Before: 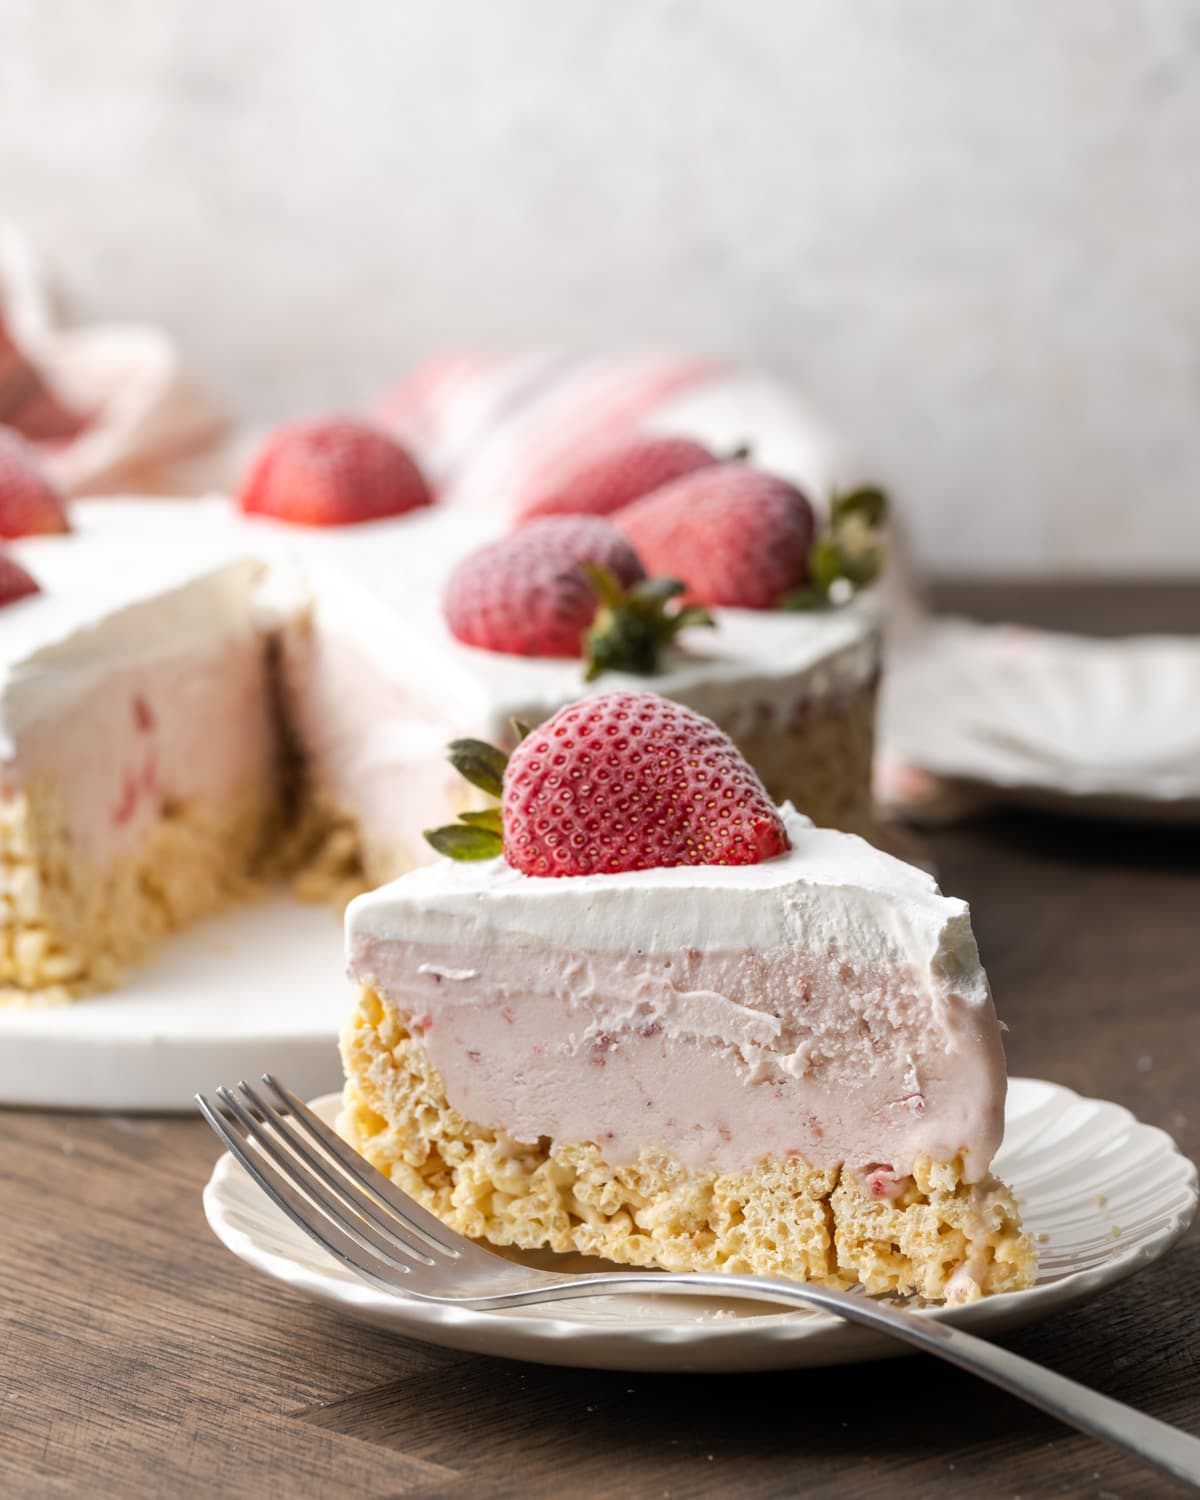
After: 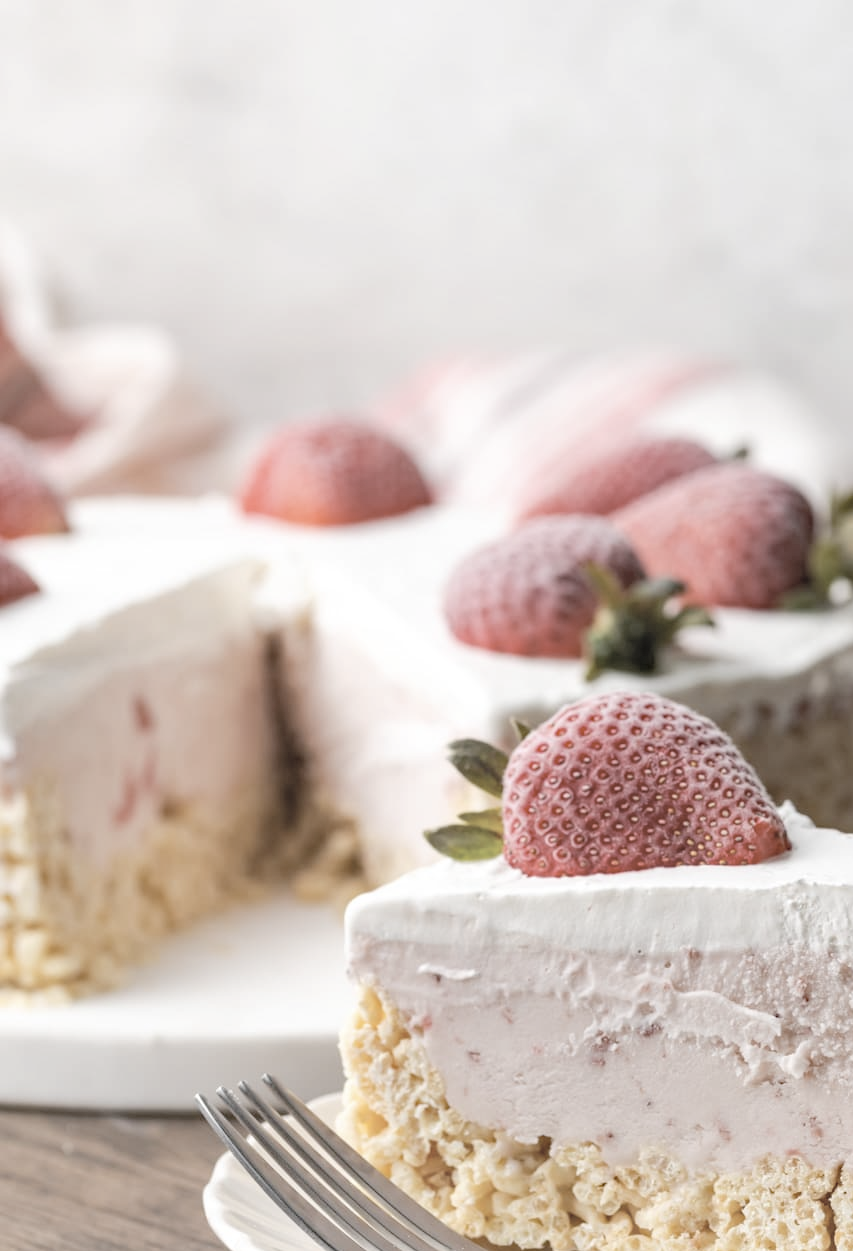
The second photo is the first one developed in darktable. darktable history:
crop: right 28.883%, bottom 16.575%
contrast brightness saturation: brightness 0.187, saturation -0.494
haze removal: strength 0.303, distance 0.252, compatibility mode true
